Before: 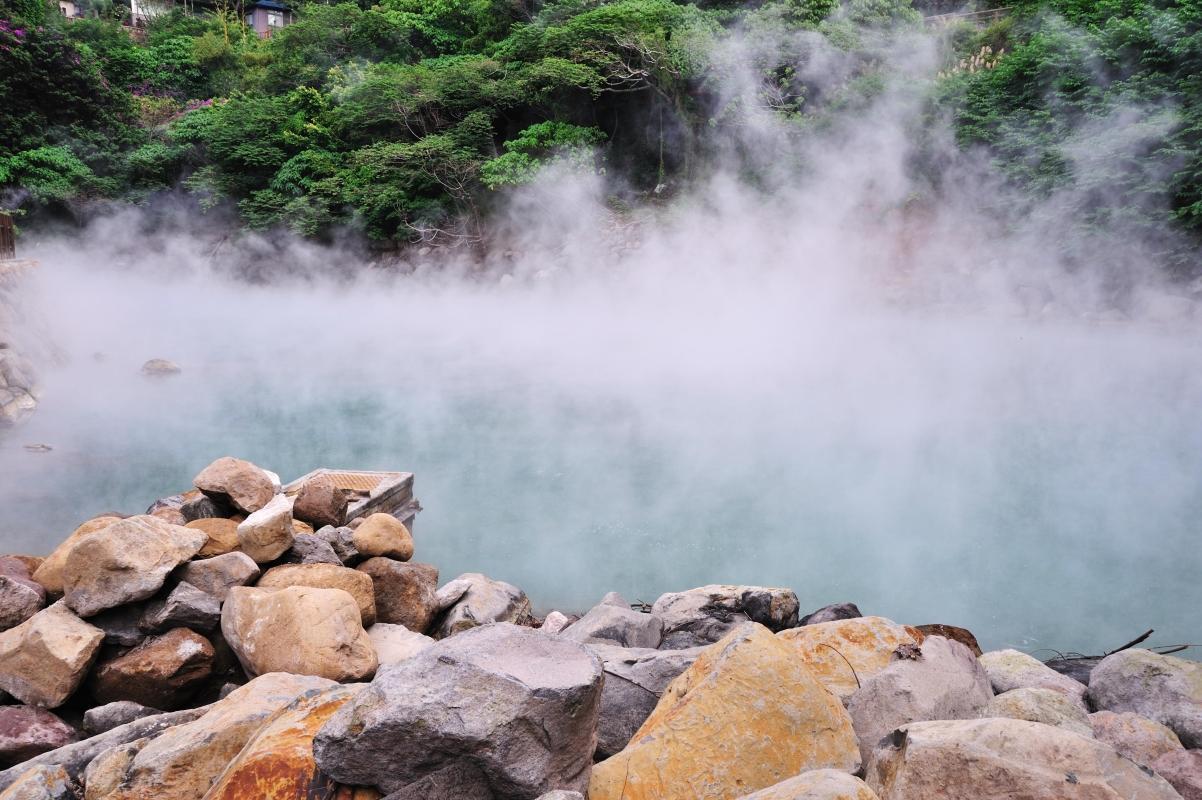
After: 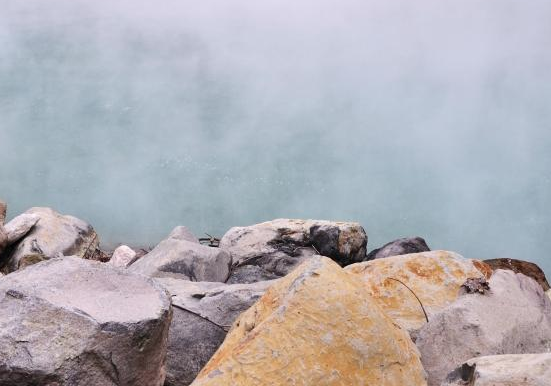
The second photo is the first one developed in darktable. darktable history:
crop: left 35.976%, top 45.819%, right 18.162%, bottom 5.807%
contrast brightness saturation: saturation -0.05
